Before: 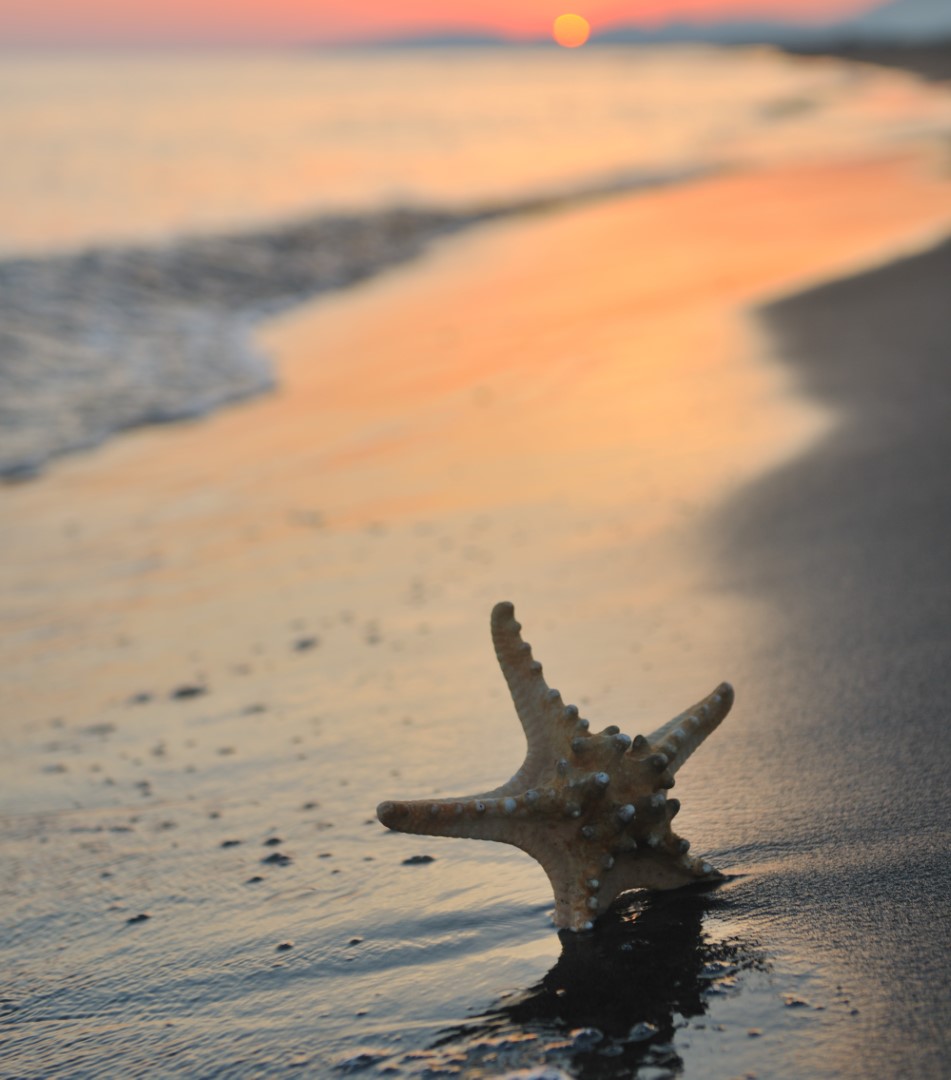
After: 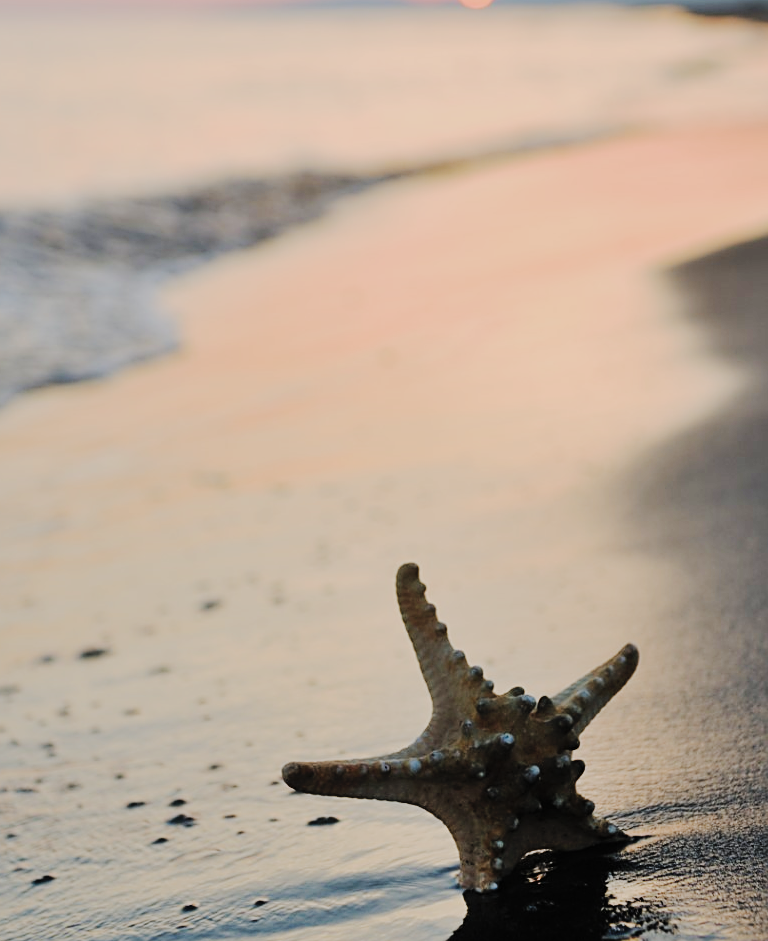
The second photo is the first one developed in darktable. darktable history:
exposure: compensate highlight preservation false
crop: left 10.024%, top 3.622%, right 9.171%, bottom 9.172%
filmic rgb: black relative exposure -7.99 EV, white relative exposure 3.92 EV, threshold 2.95 EV, hardness 4.23, color science v4 (2020), enable highlight reconstruction true
tone curve: curves: ch0 [(0, 0) (0.003, 0.002) (0.011, 0.009) (0.025, 0.018) (0.044, 0.03) (0.069, 0.043) (0.1, 0.057) (0.136, 0.079) (0.177, 0.125) (0.224, 0.178) (0.277, 0.255) (0.335, 0.341) (0.399, 0.443) (0.468, 0.553) (0.543, 0.644) (0.623, 0.718) (0.709, 0.779) (0.801, 0.849) (0.898, 0.929) (1, 1)], preserve colors none
sharpen: on, module defaults
